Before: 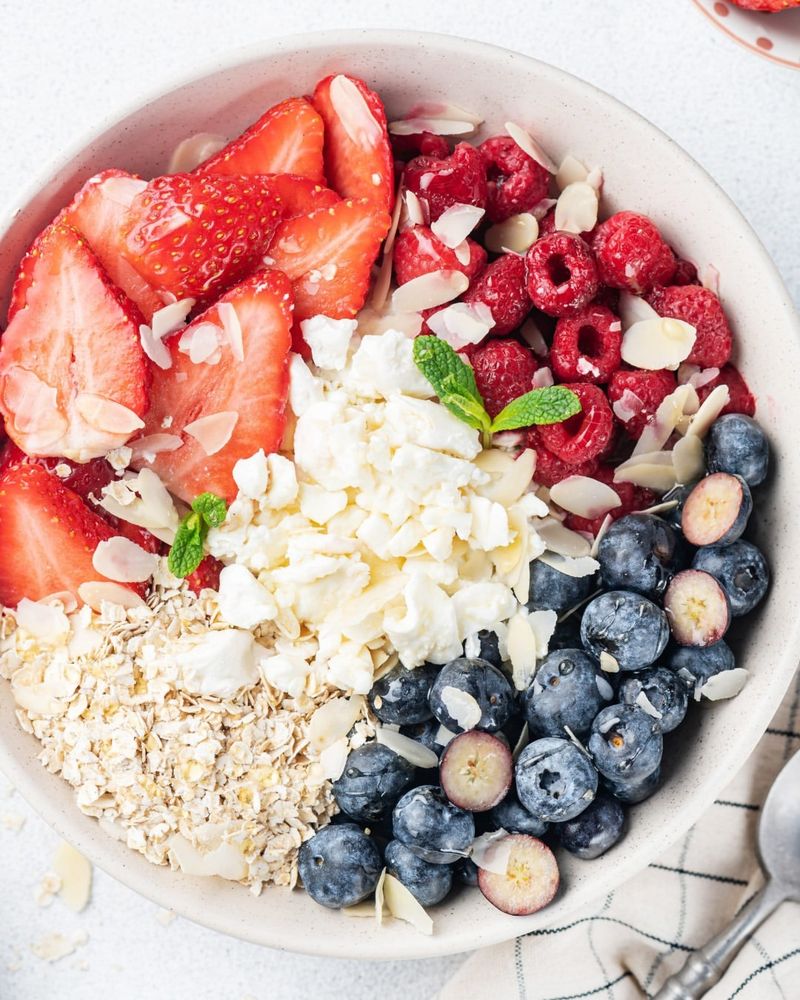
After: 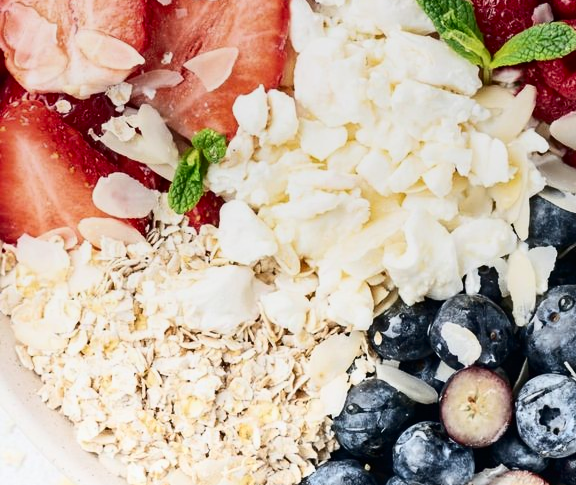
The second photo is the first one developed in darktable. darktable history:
crop: top 36.498%, right 27.964%, bottom 14.995%
graduated density: rotation 5.63°, offset 76.9
contrast brightness saturation: contrast 0.28
